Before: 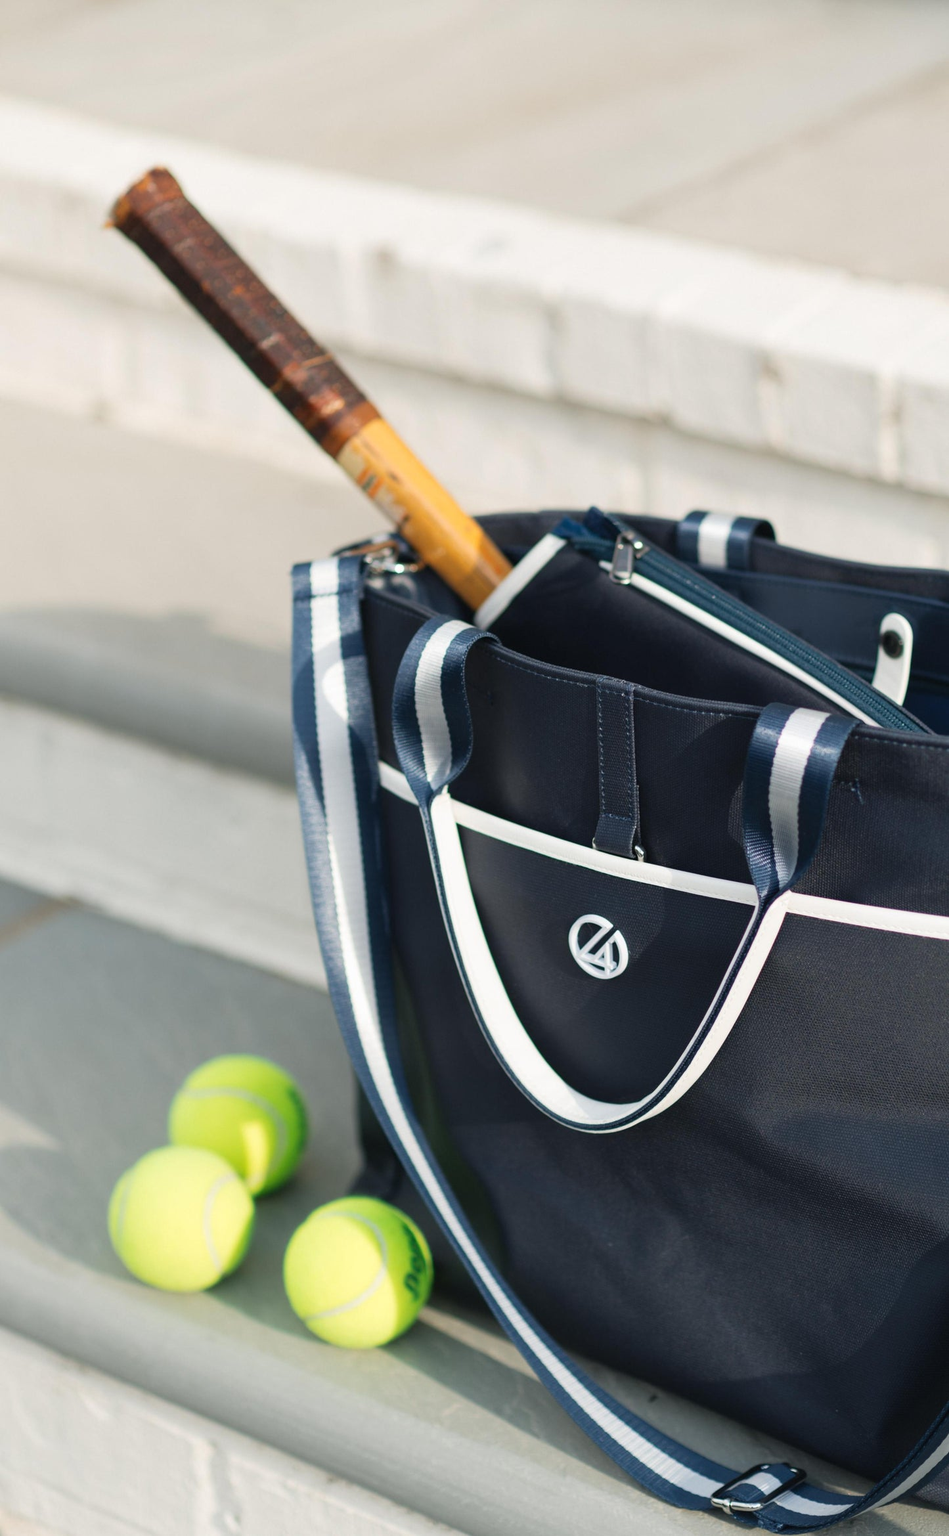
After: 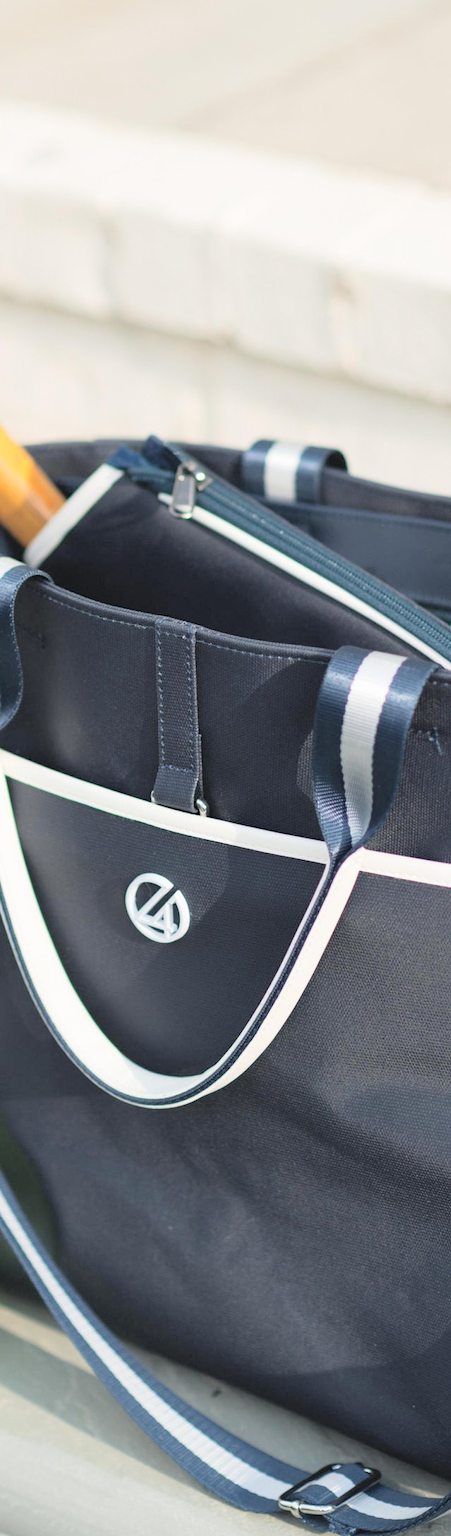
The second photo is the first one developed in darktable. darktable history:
crop: left 47.628%, top 6.643%, right 7.874%
global tonemap: drago (0.7, 100)
